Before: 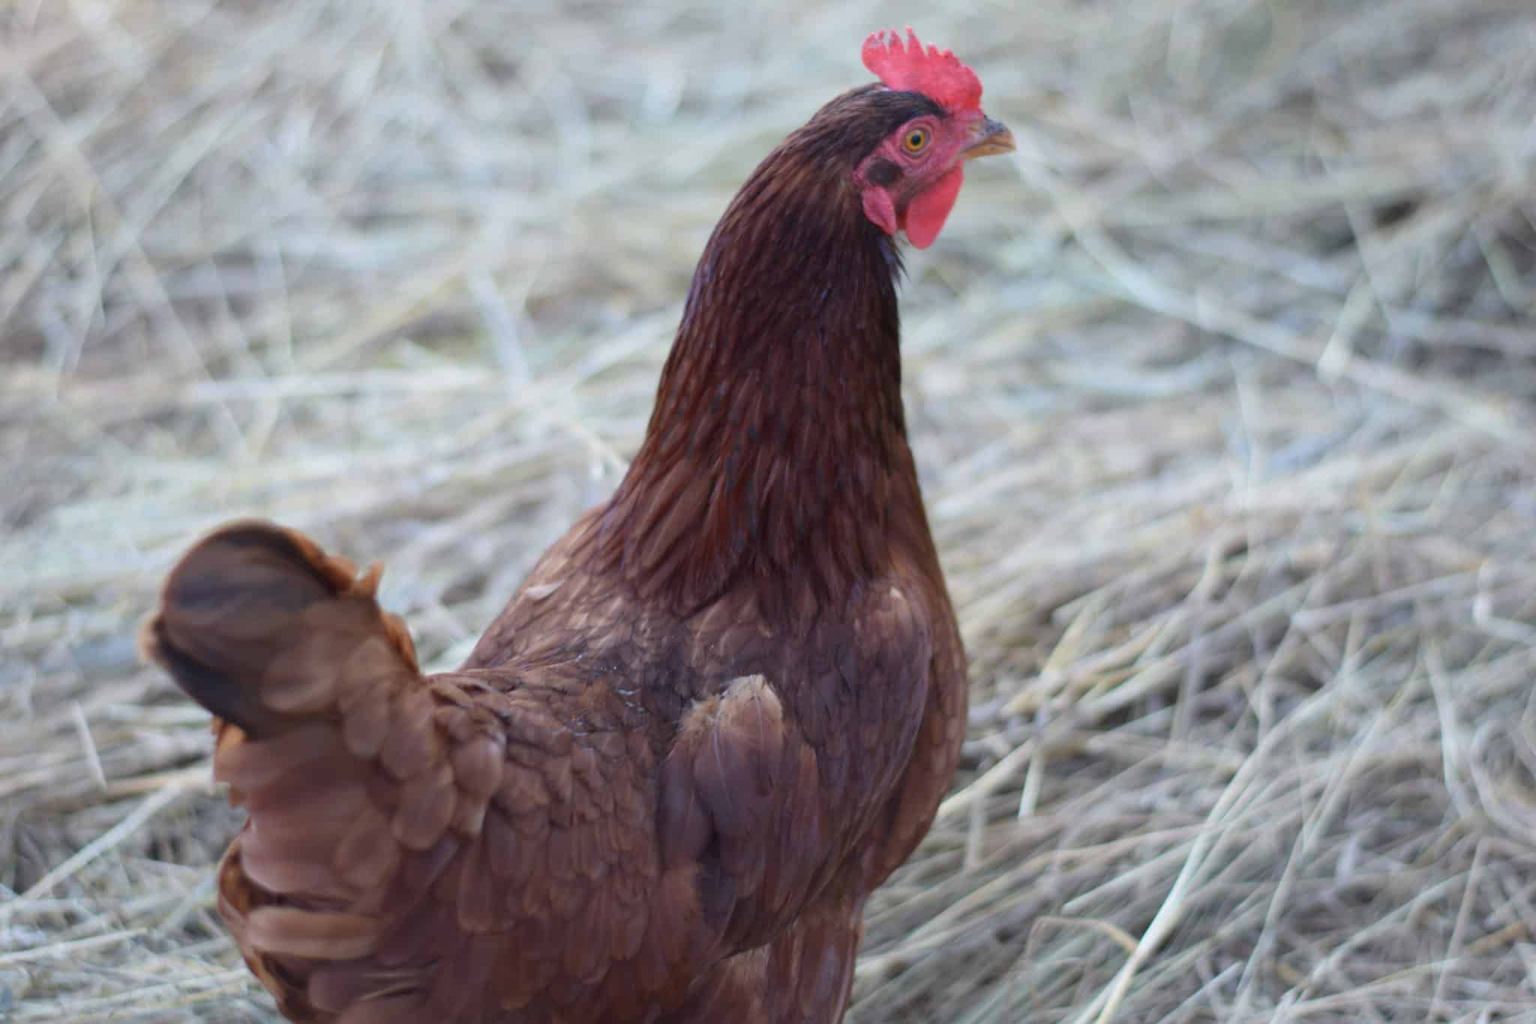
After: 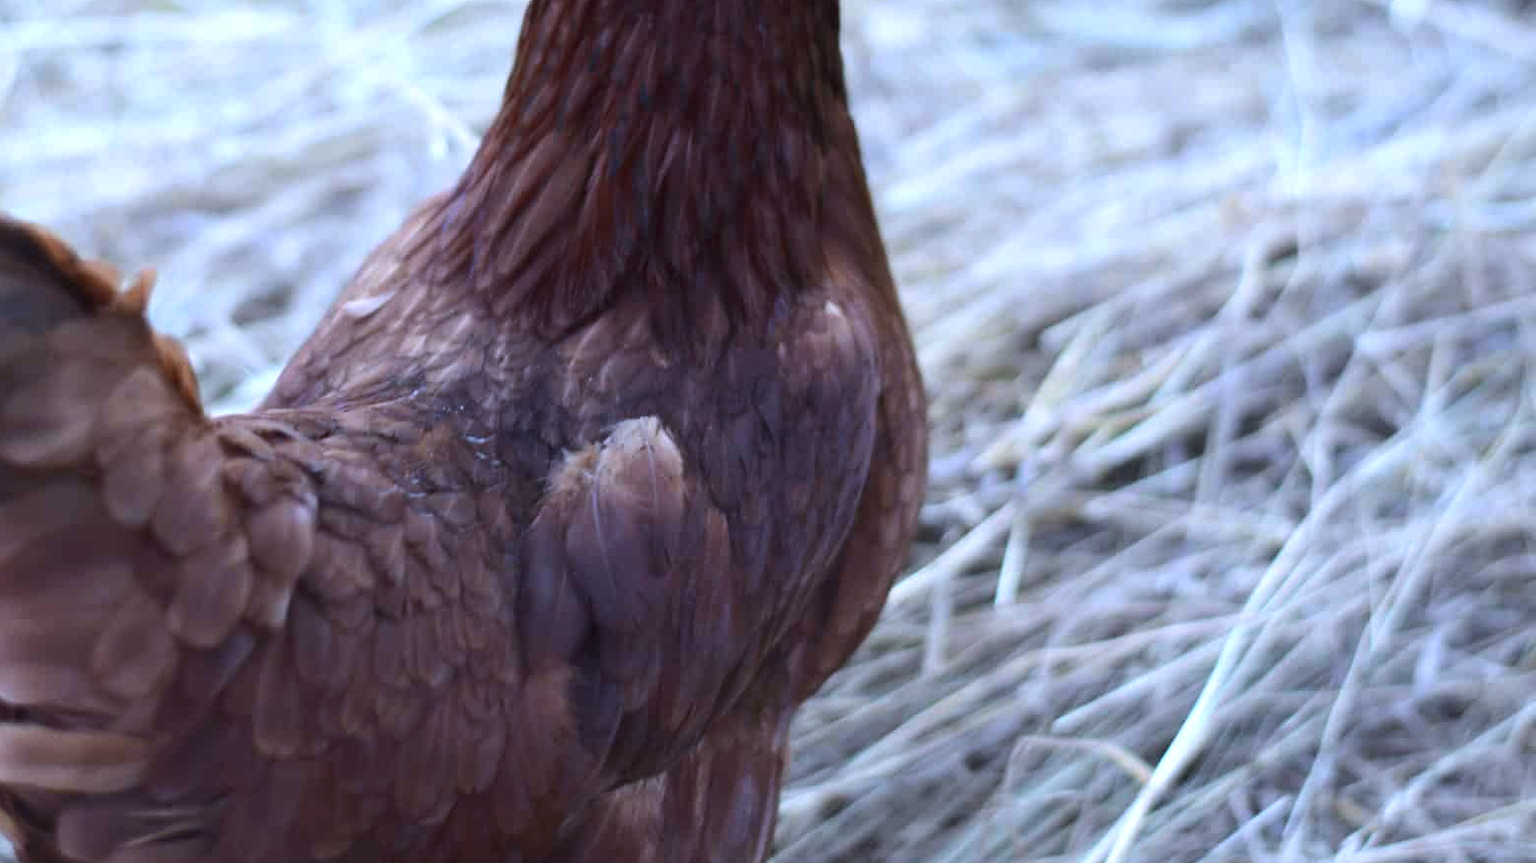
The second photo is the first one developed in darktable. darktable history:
tone equalizer: -8 EV -0.417 EV, -7 EV -0.389 EV, -6 EV -0.333 EV, -5 EV -0.222 EV, -3 EV 0.222 EV, -2 EV 0.333 EV, -1 EV 0.389 EV, +0 EV 0.417 EV, edges refinement/feathering 500, mask exposure compensation -1.57 EV, preserve details no
white balance: red 0.948, green 1.02, blue 1.176
crop and rotate: left 17.299%, top 35.115%, right 7.015%, bottom 1.024%
